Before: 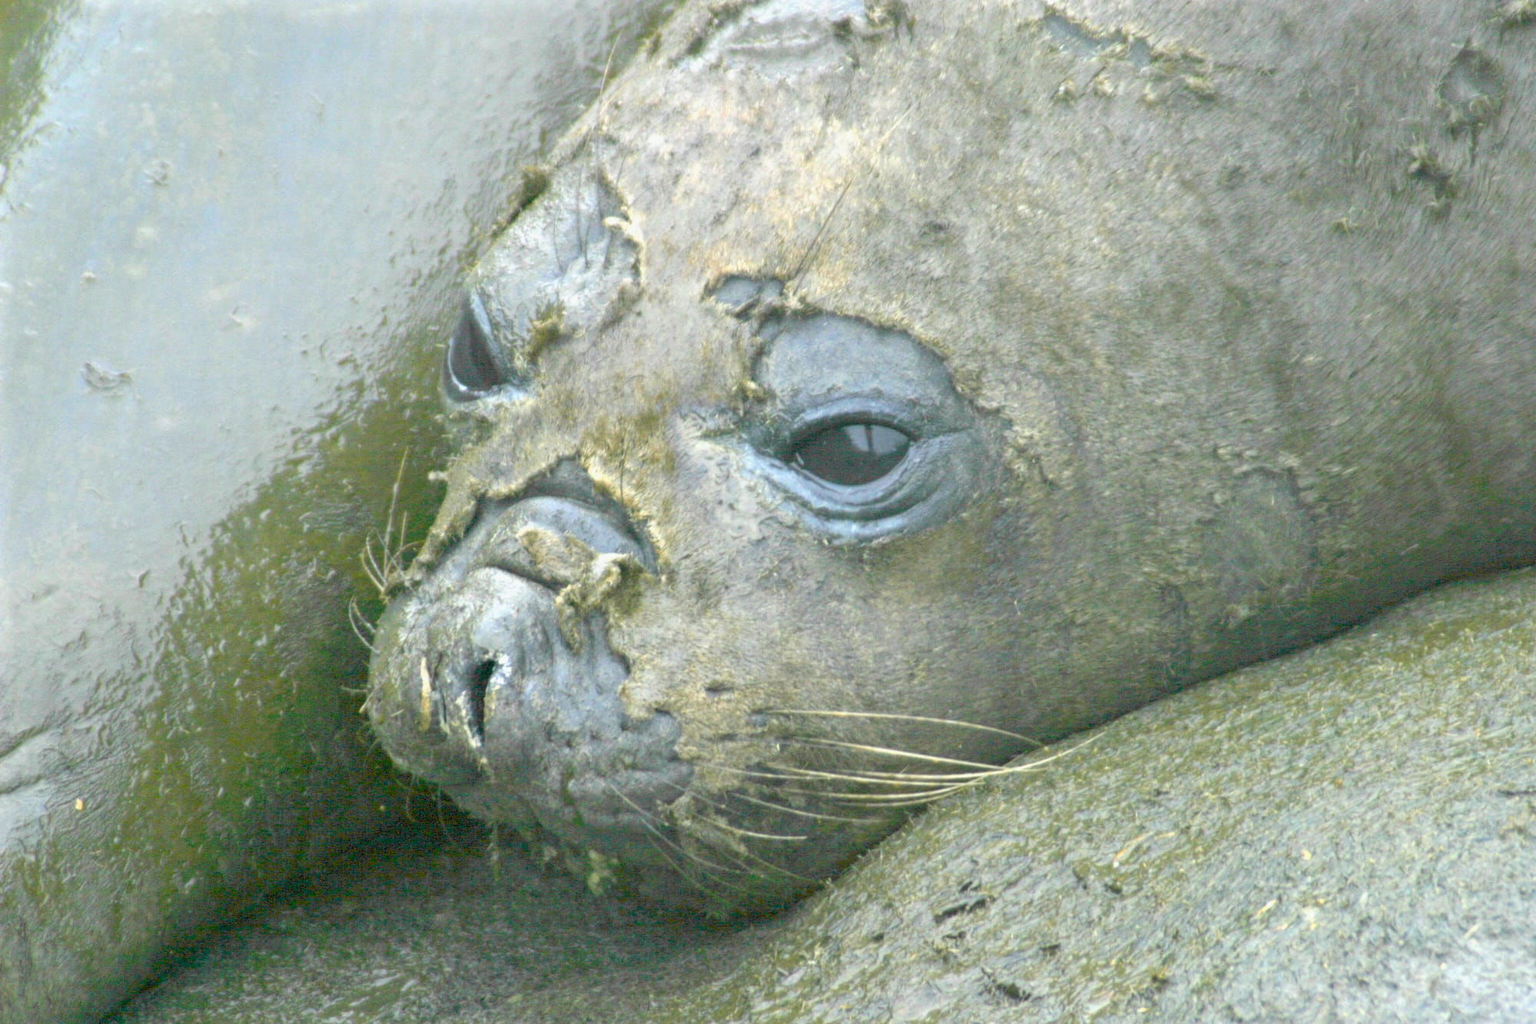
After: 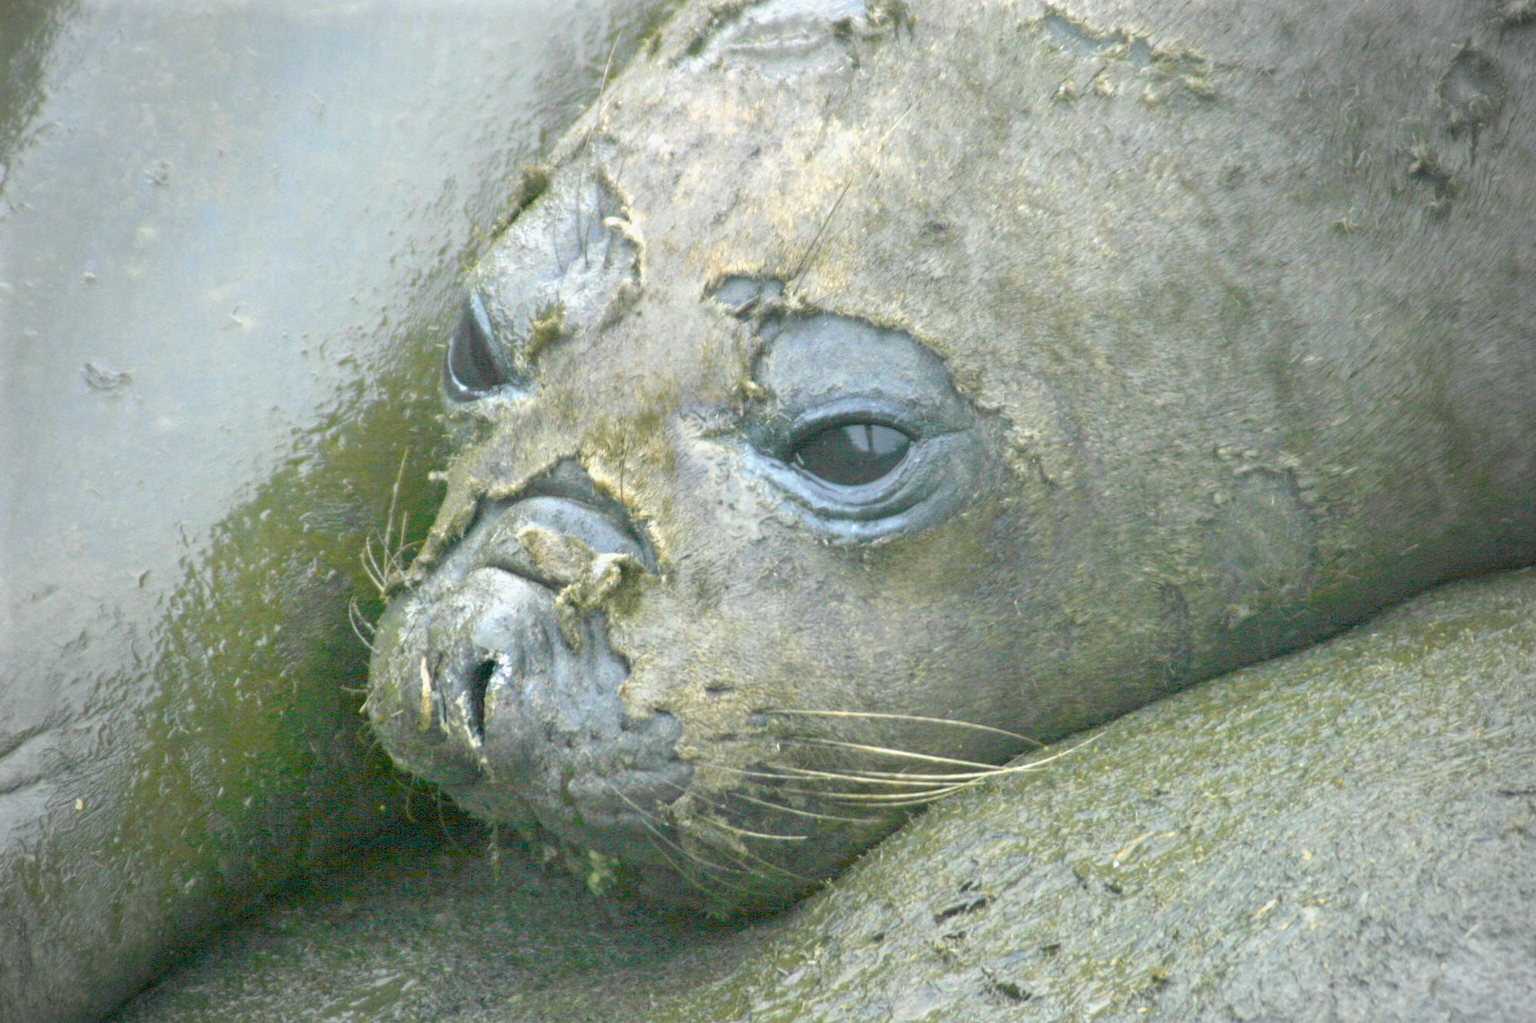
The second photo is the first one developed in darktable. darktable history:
vignetting: fall-off start 73.71%
